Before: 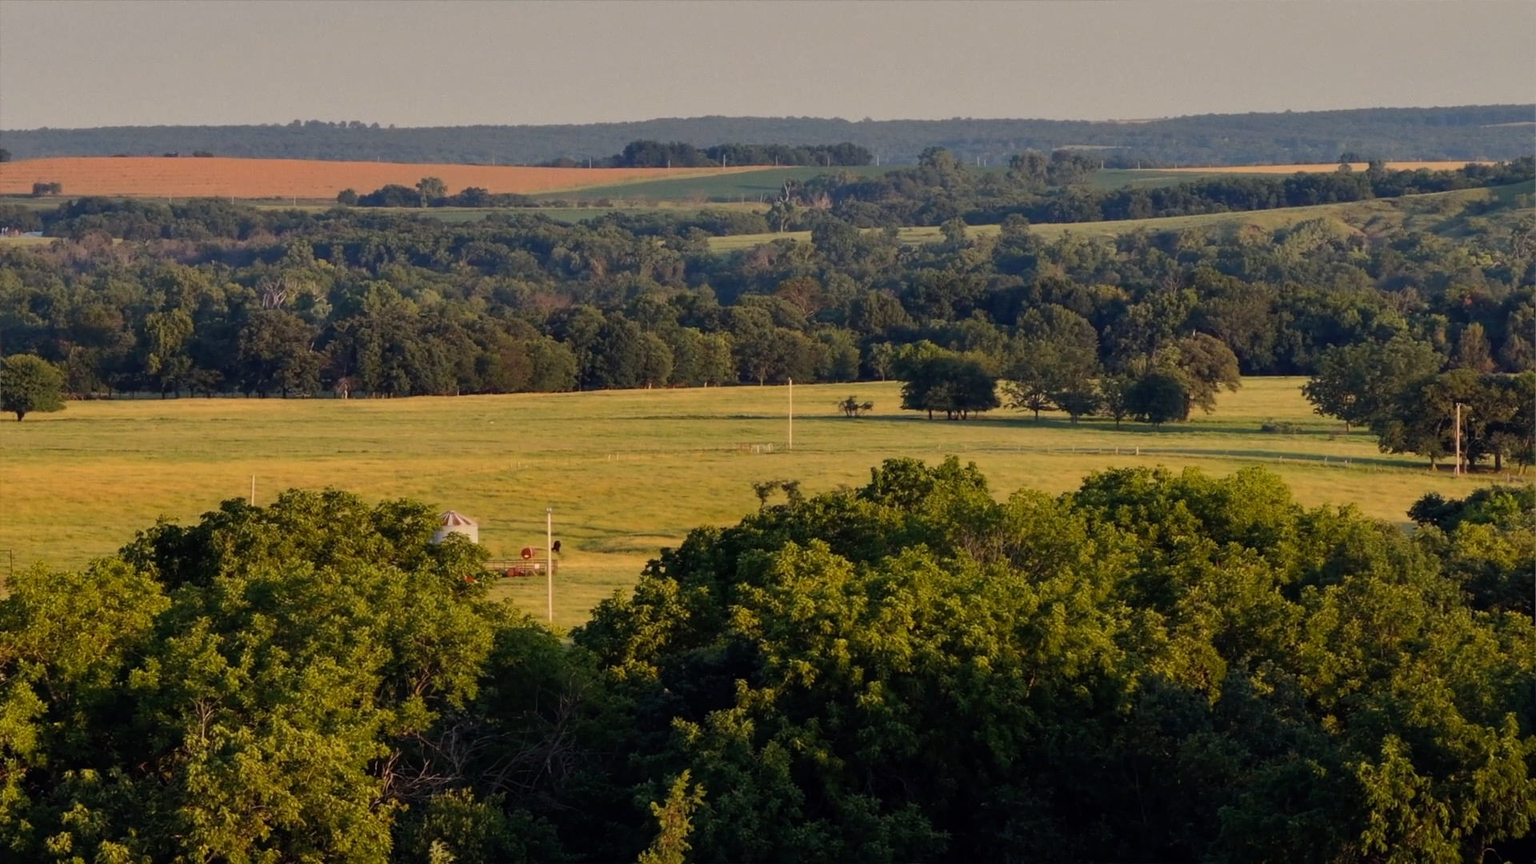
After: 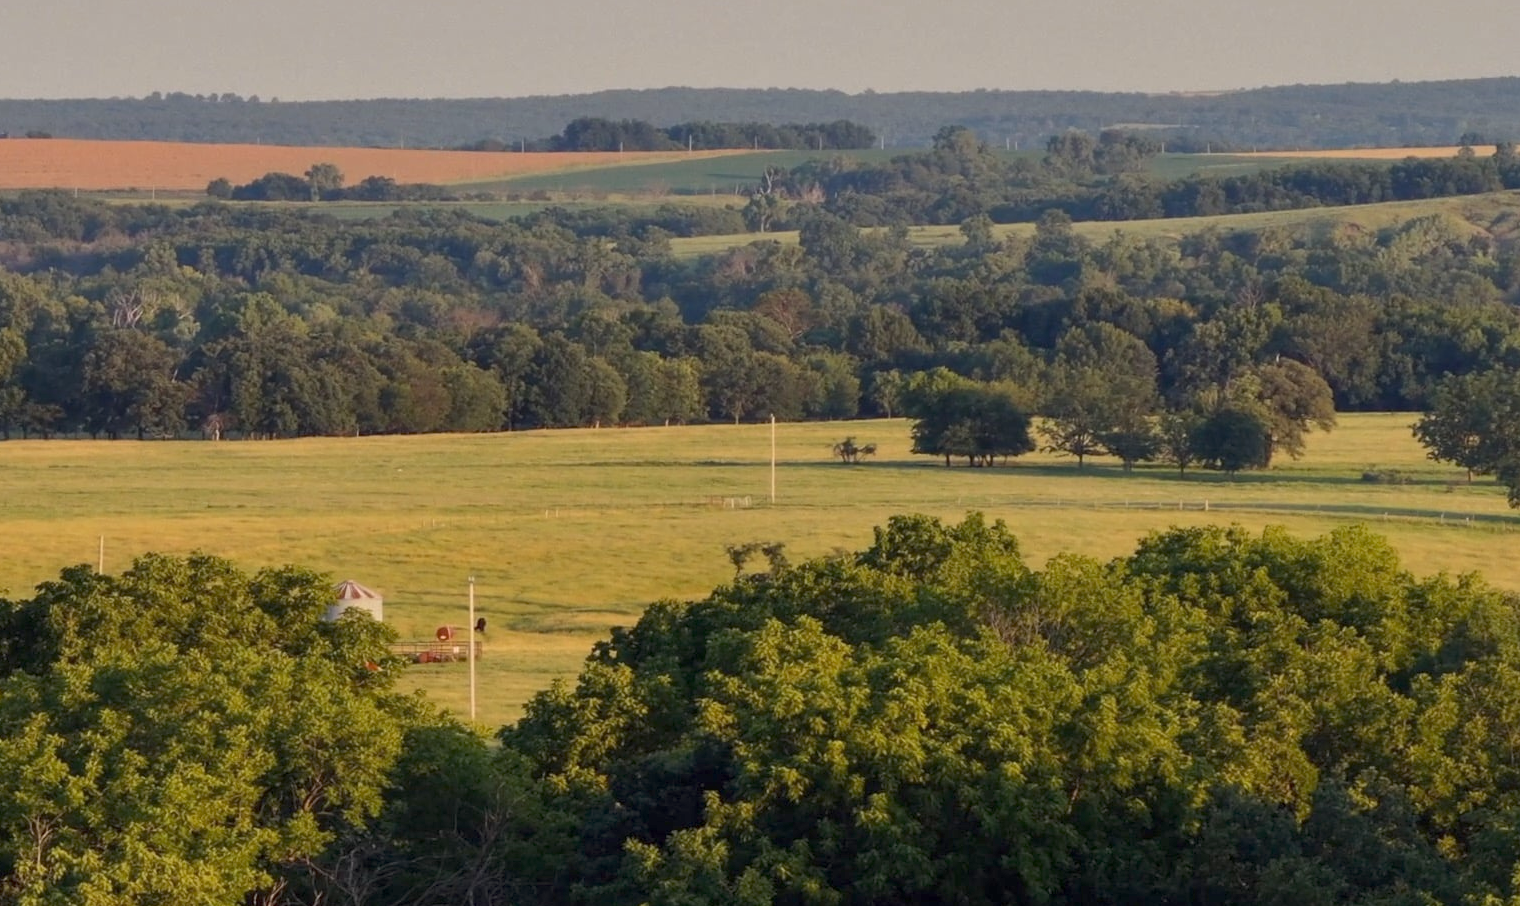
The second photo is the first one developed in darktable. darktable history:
crop: left 11.244%, top 5.419%, right 9.567%, bottom 10.662%
